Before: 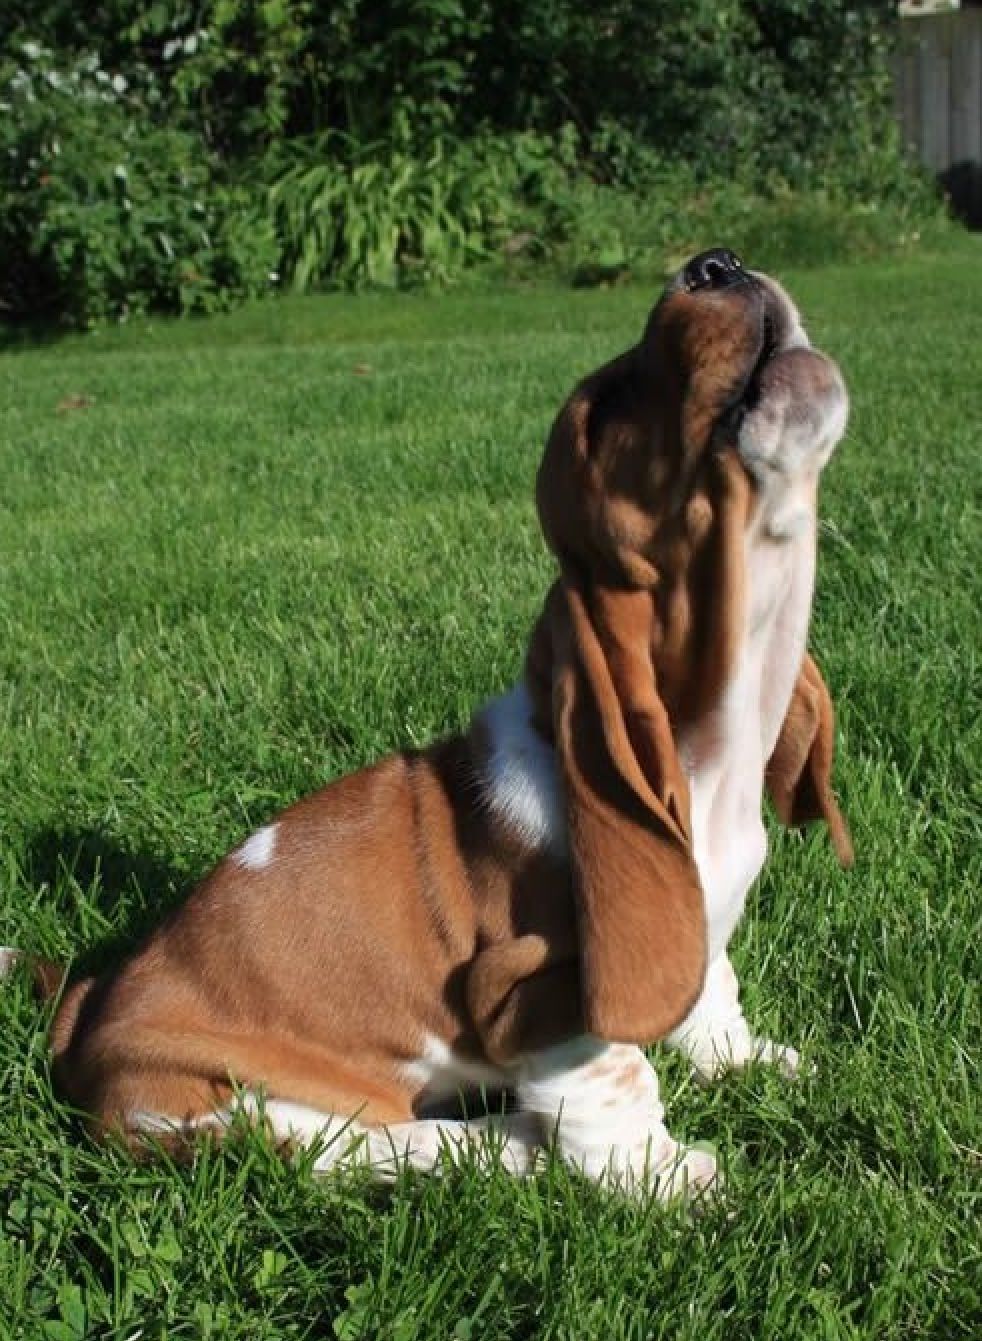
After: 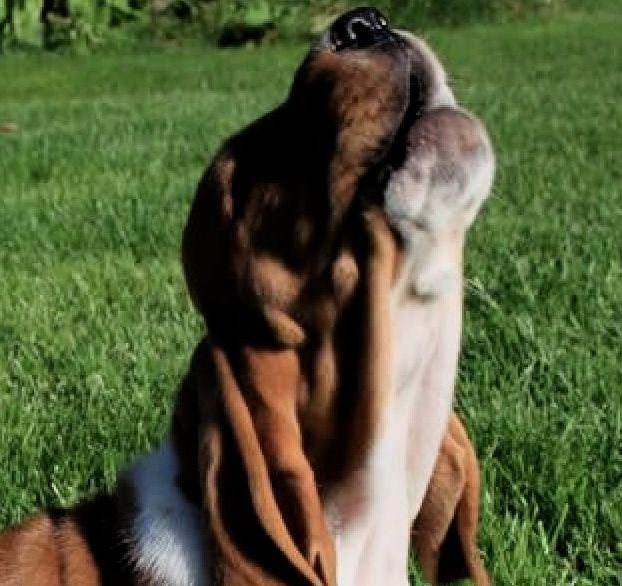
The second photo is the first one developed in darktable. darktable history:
filmic rgb: middle gray luminance 12.51%, black relative exposure -10.07 EV, white relative exposure 3.47 EV, target black luminance 0%, hardness 5.66, latitude 45.23%, contrast 1.229, highlights saturation mix 6.41%, shadows ↔ highlights balance 26.75%, color science v6 (2022)
crop: left 36.063%, top 17.994%, right 0.496%, bottom 38.287%
